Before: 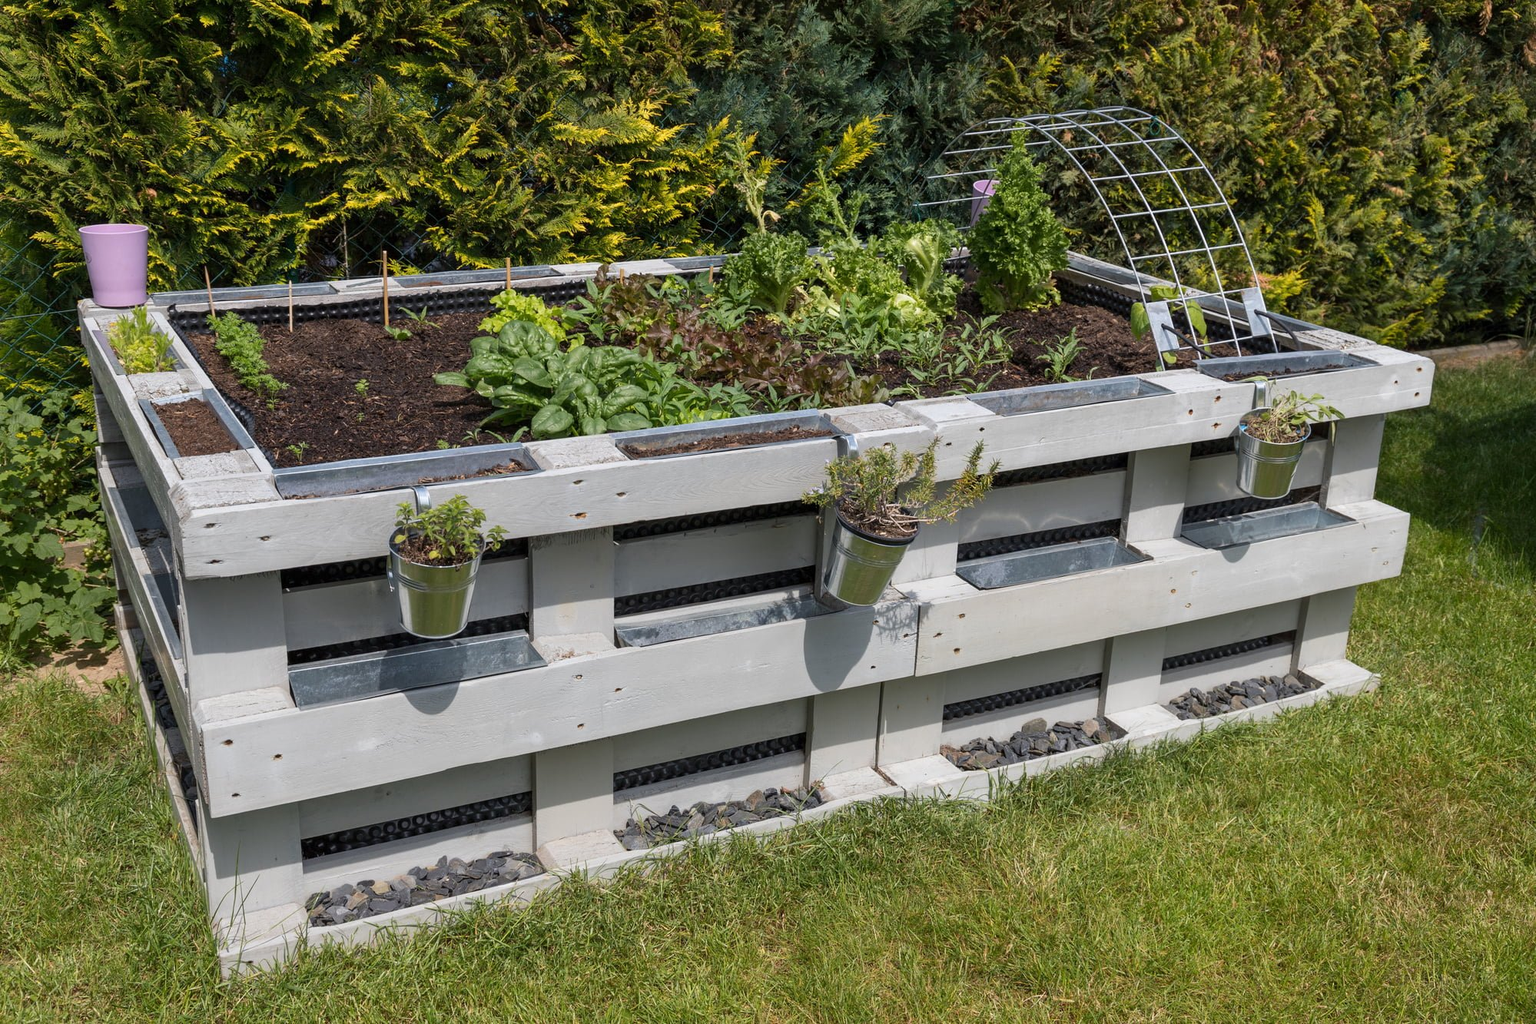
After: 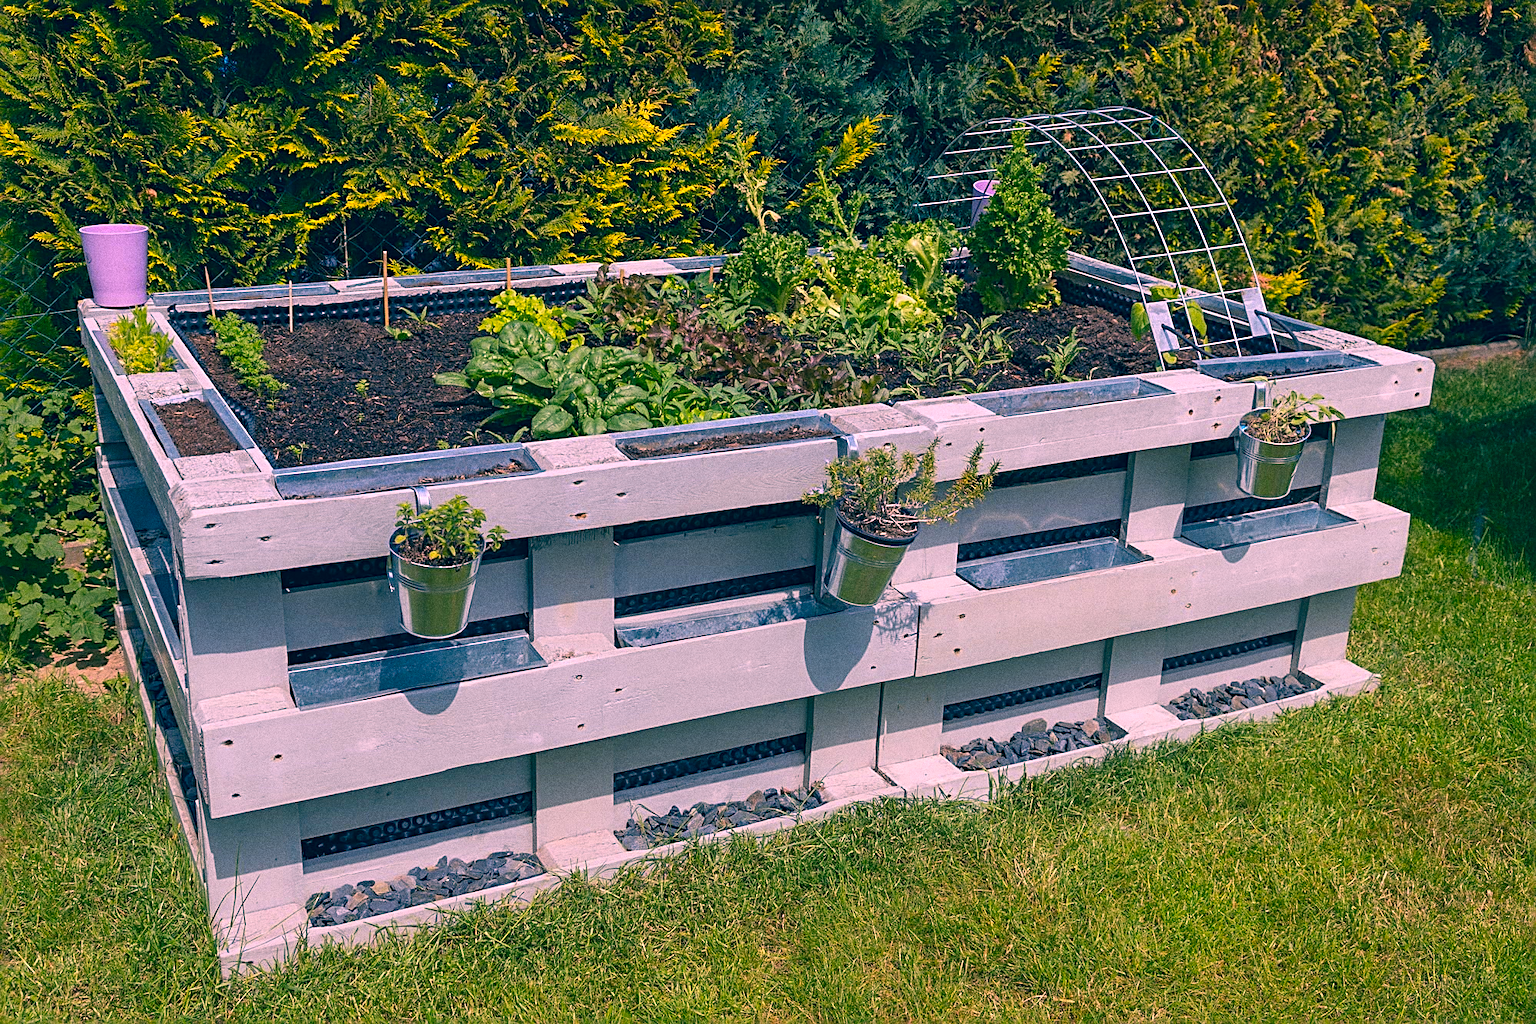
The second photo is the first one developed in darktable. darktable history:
sharpen: radius 2.543, amount 0.636
grain: coarseness 0.09 ISO, strength 40%
color correction: highlights a* 17.03, highlights b* 0.205, shadows a* -15.38, shadows b* -14.56, saturation 1.5
